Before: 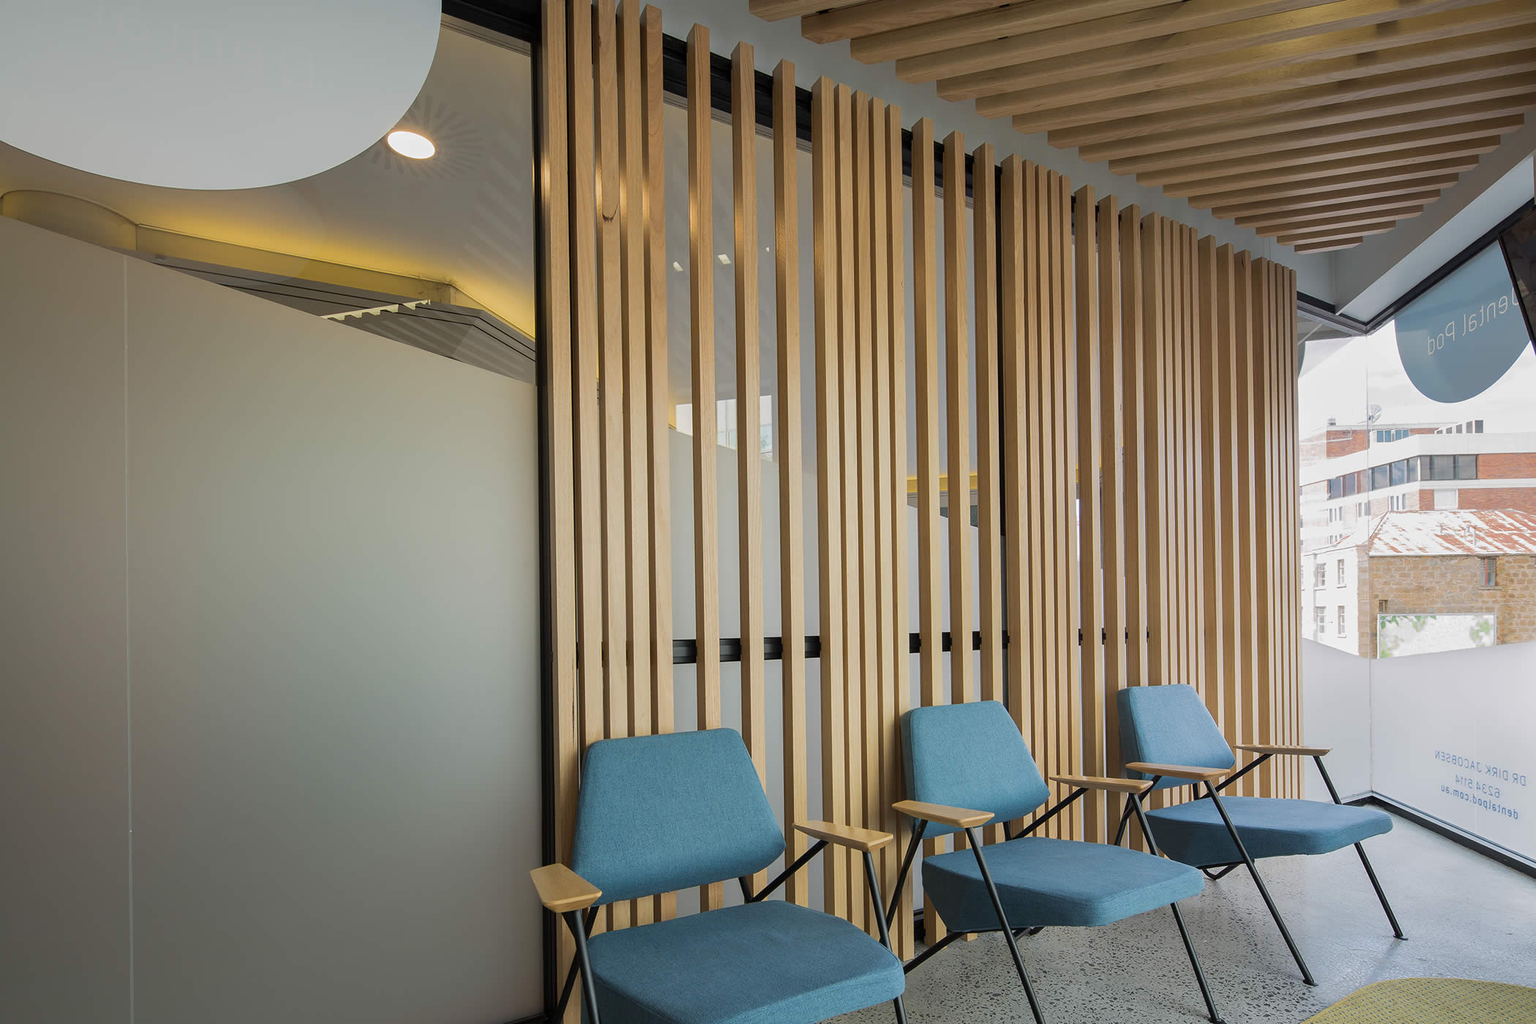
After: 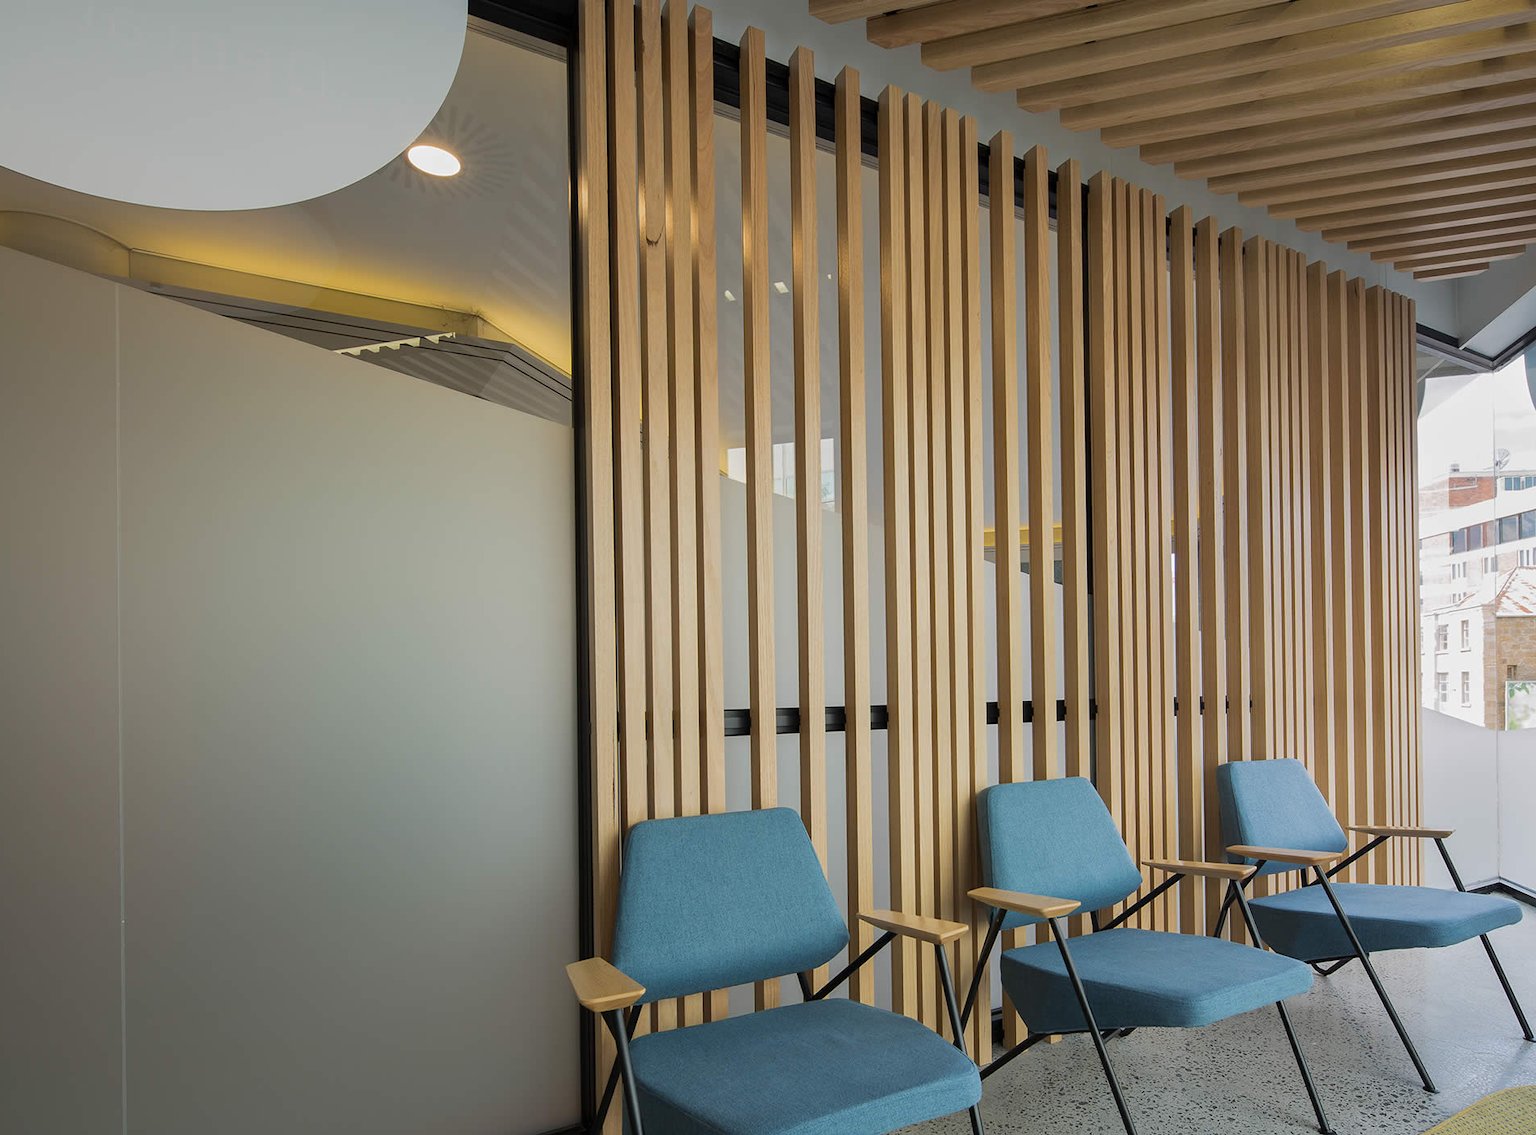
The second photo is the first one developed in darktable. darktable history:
crop and rotate: left 1.332%, right 8.439%
